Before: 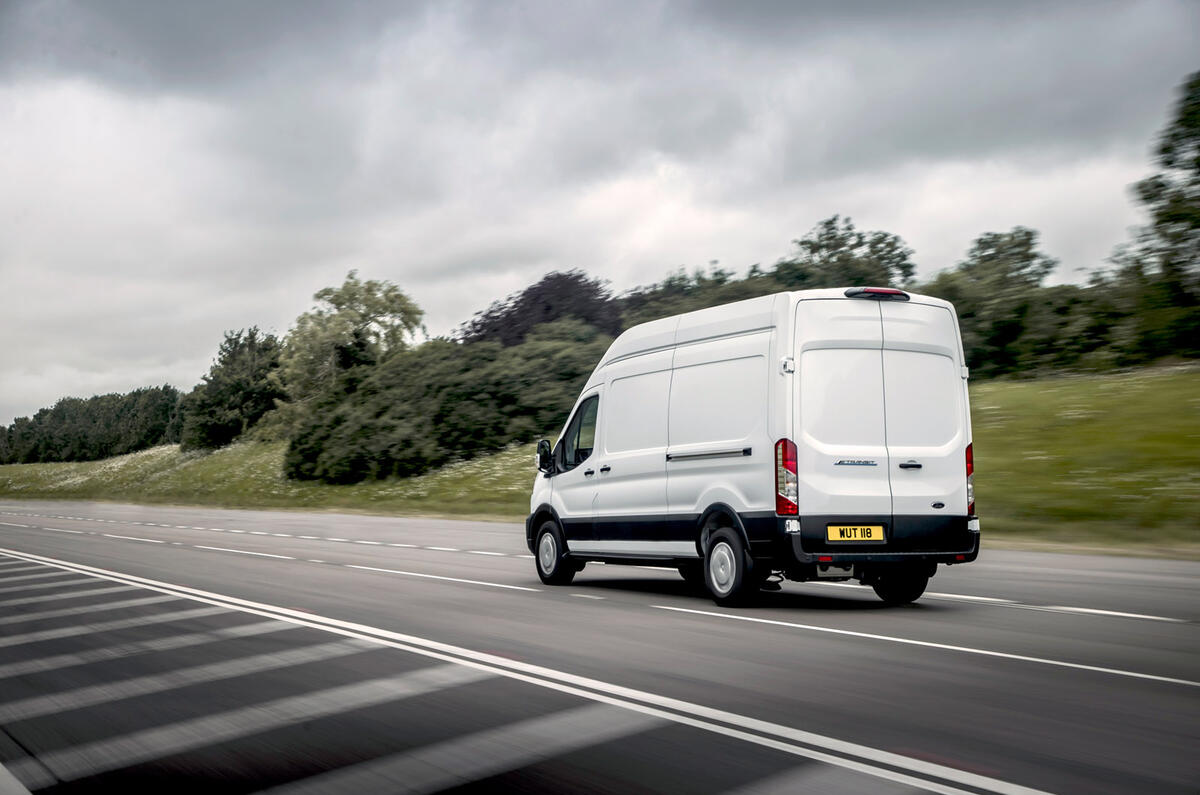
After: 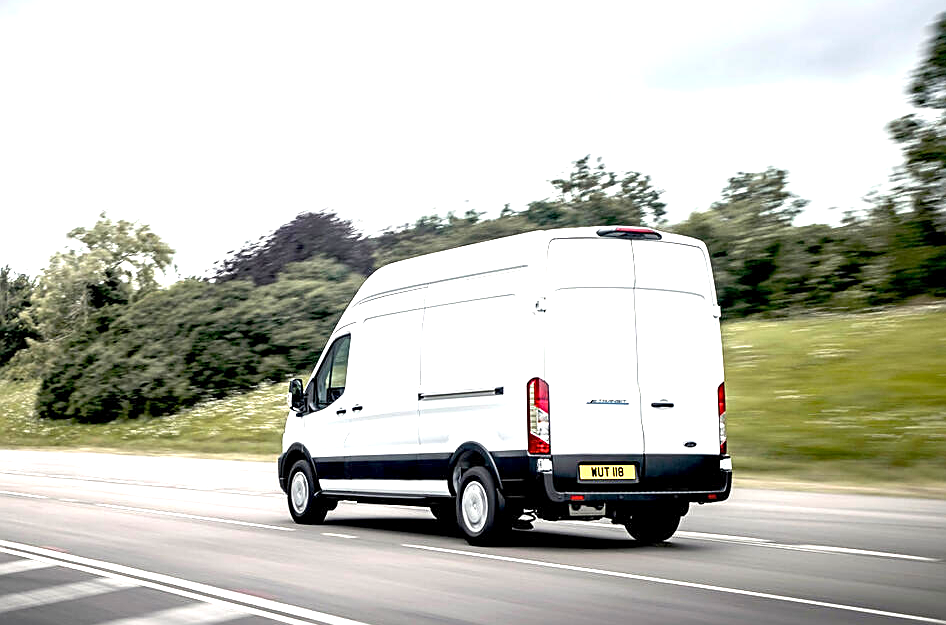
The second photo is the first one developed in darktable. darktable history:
crop and rotate: left 20.74%, top 7.912%, right 0.375%, bottom 13.378%
sharpen: on, module defaults
exposure: black level correction 0.001, exposure 0.955 EV, compensate exposure bias true, compensate highlight preservation false
